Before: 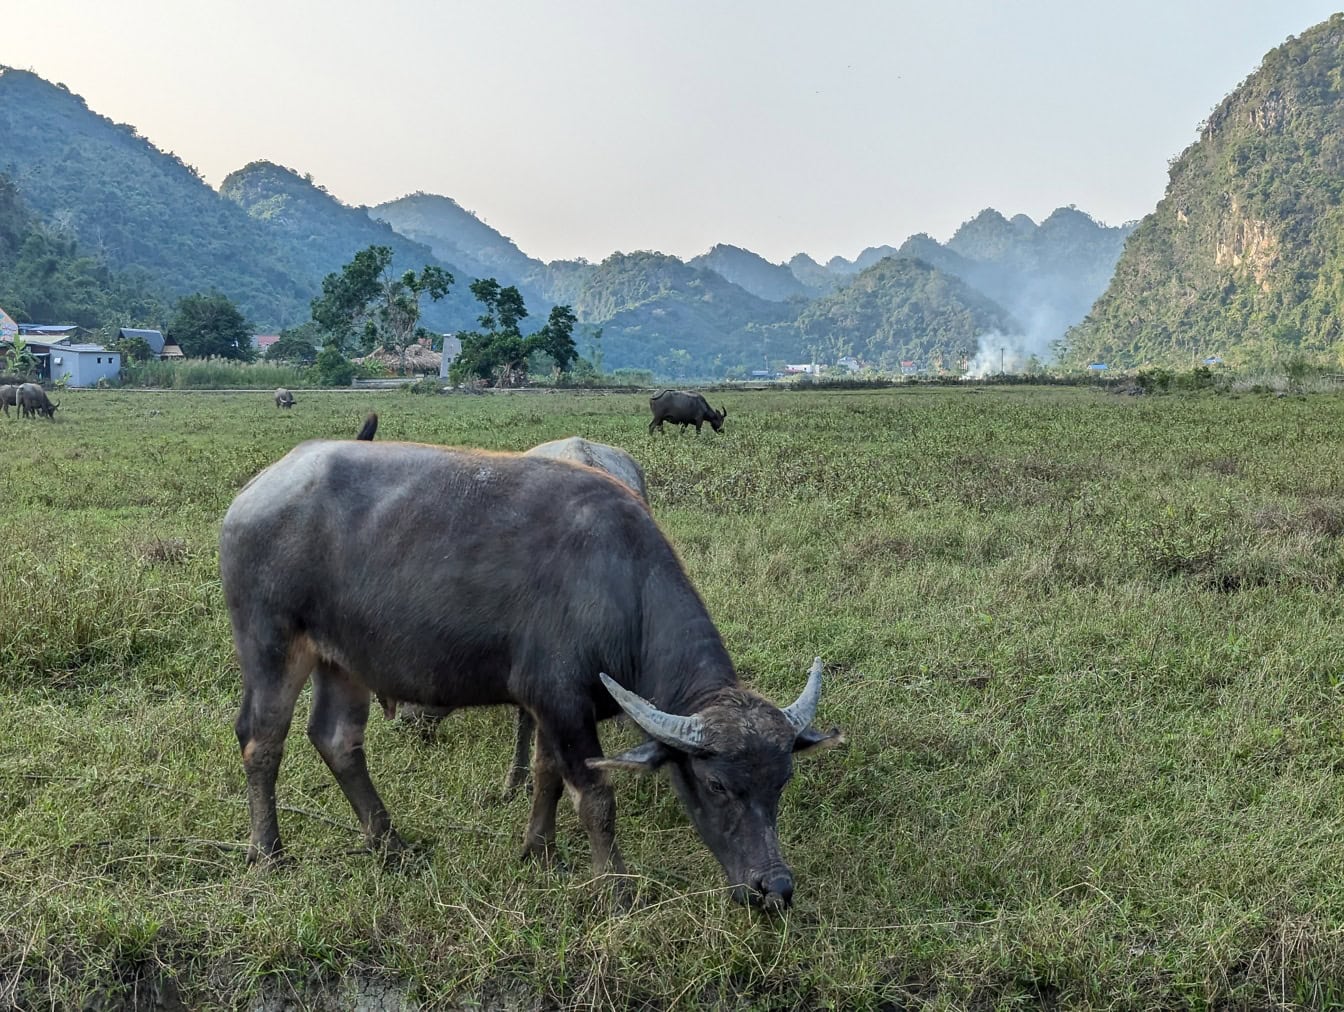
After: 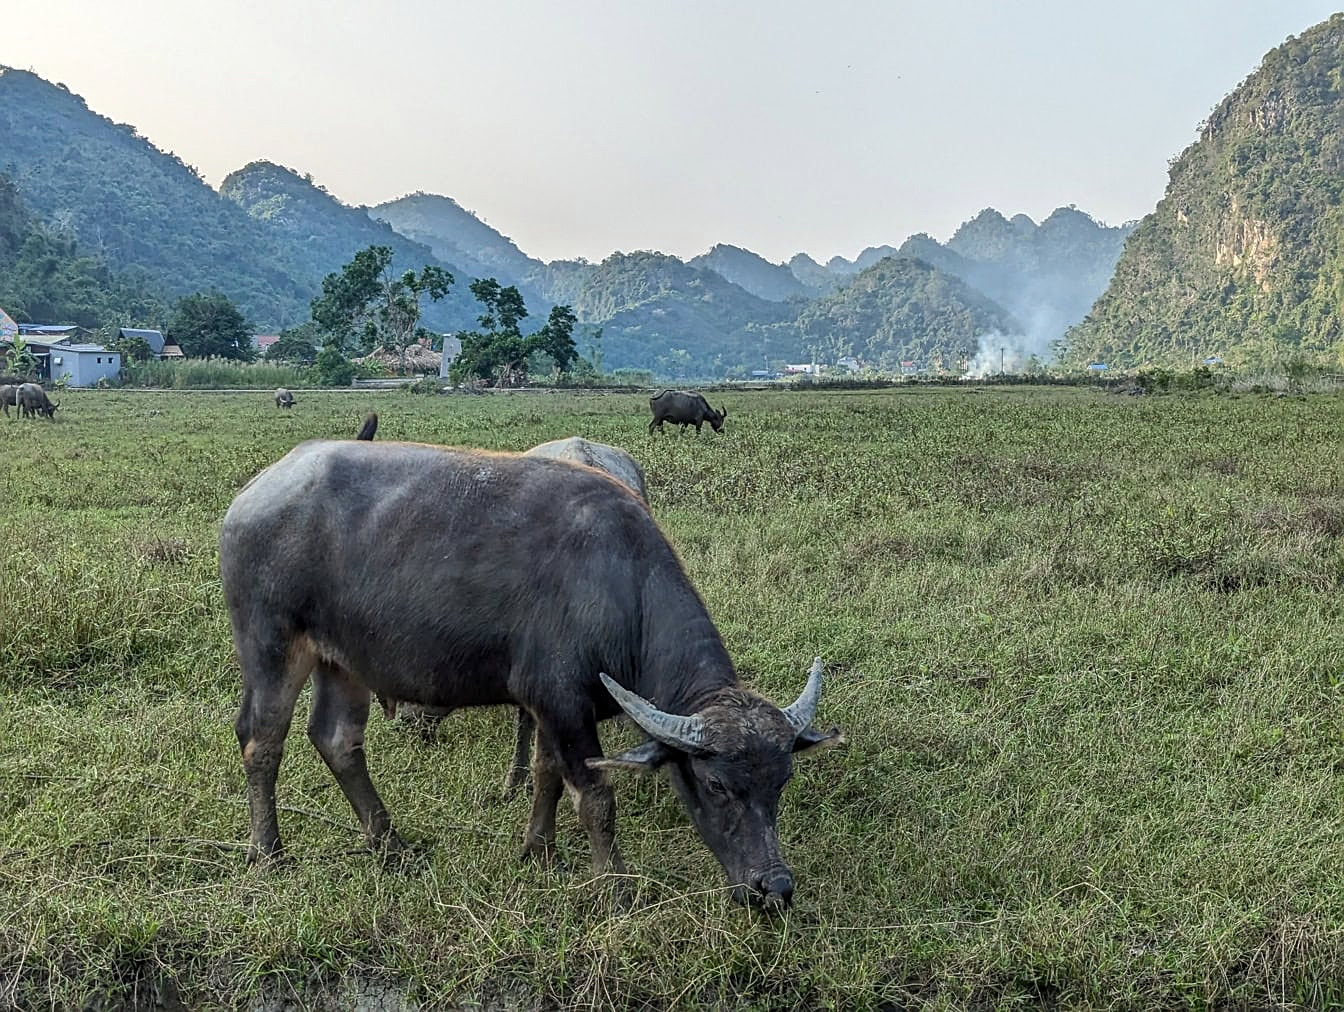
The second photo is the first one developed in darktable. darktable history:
contrast equalizer: octaves 7, y [[0.6 ×6], [0.55 ×6], [0 ×6], [0 ×6], [0 ×6]], mix -0.3
local contrast: on, module defaults
sharpen: on, module defaults
